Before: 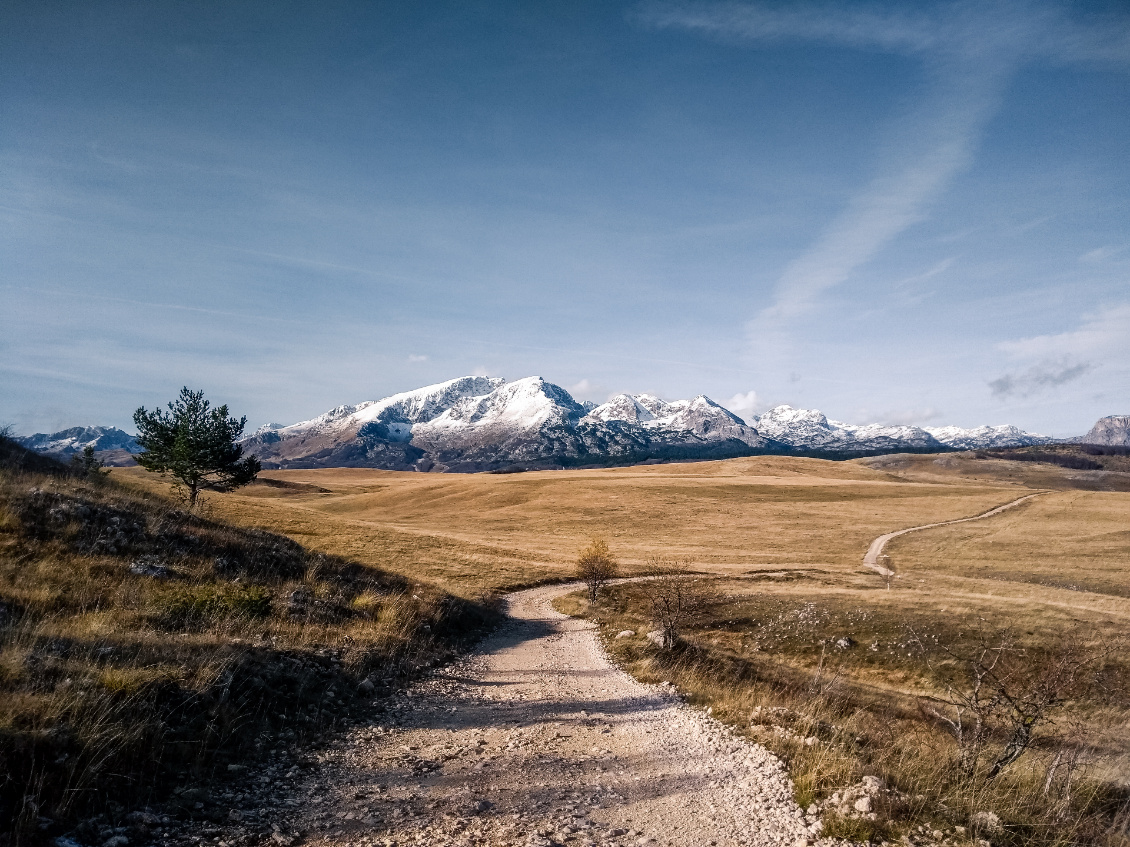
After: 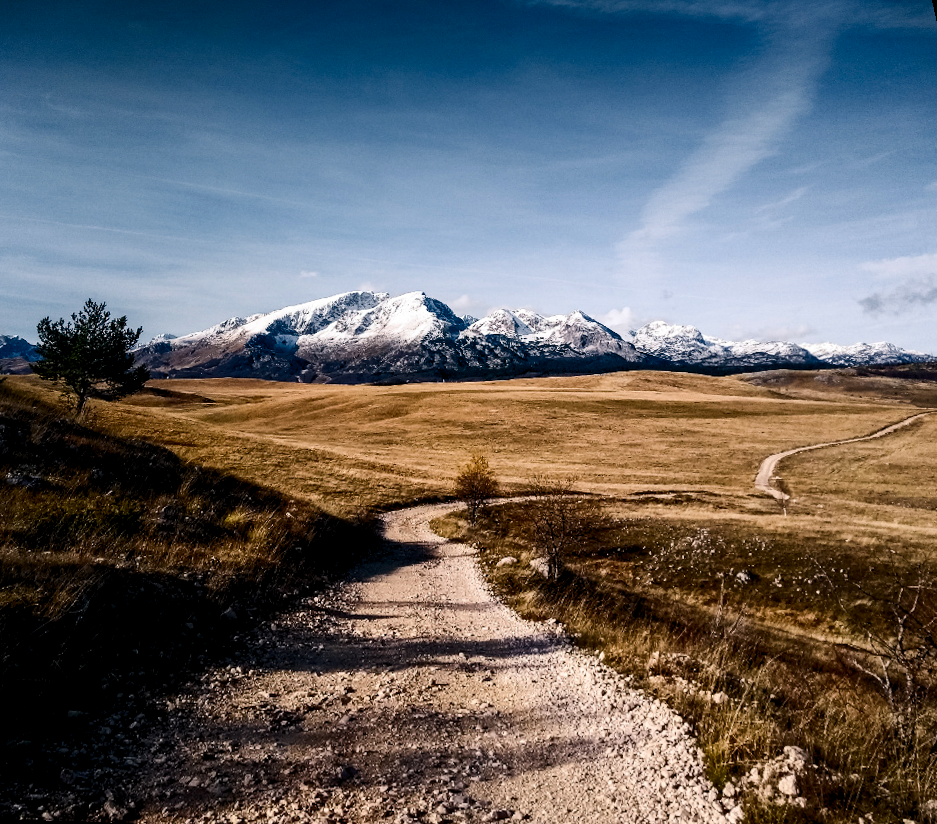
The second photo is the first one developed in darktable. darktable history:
rotate and perspective: rotation 0.72°, lens shift (vertical) -0.352, lens shift (horizontal) -0.051, crop left 0.152, crop right 0.859, crop top 0.019, crop bottom 0.964
contrast brightness saturation: contrast 0.24, brightness -0.24, saturation 0.14
levels: levels [0.018, 0.493, 1]
